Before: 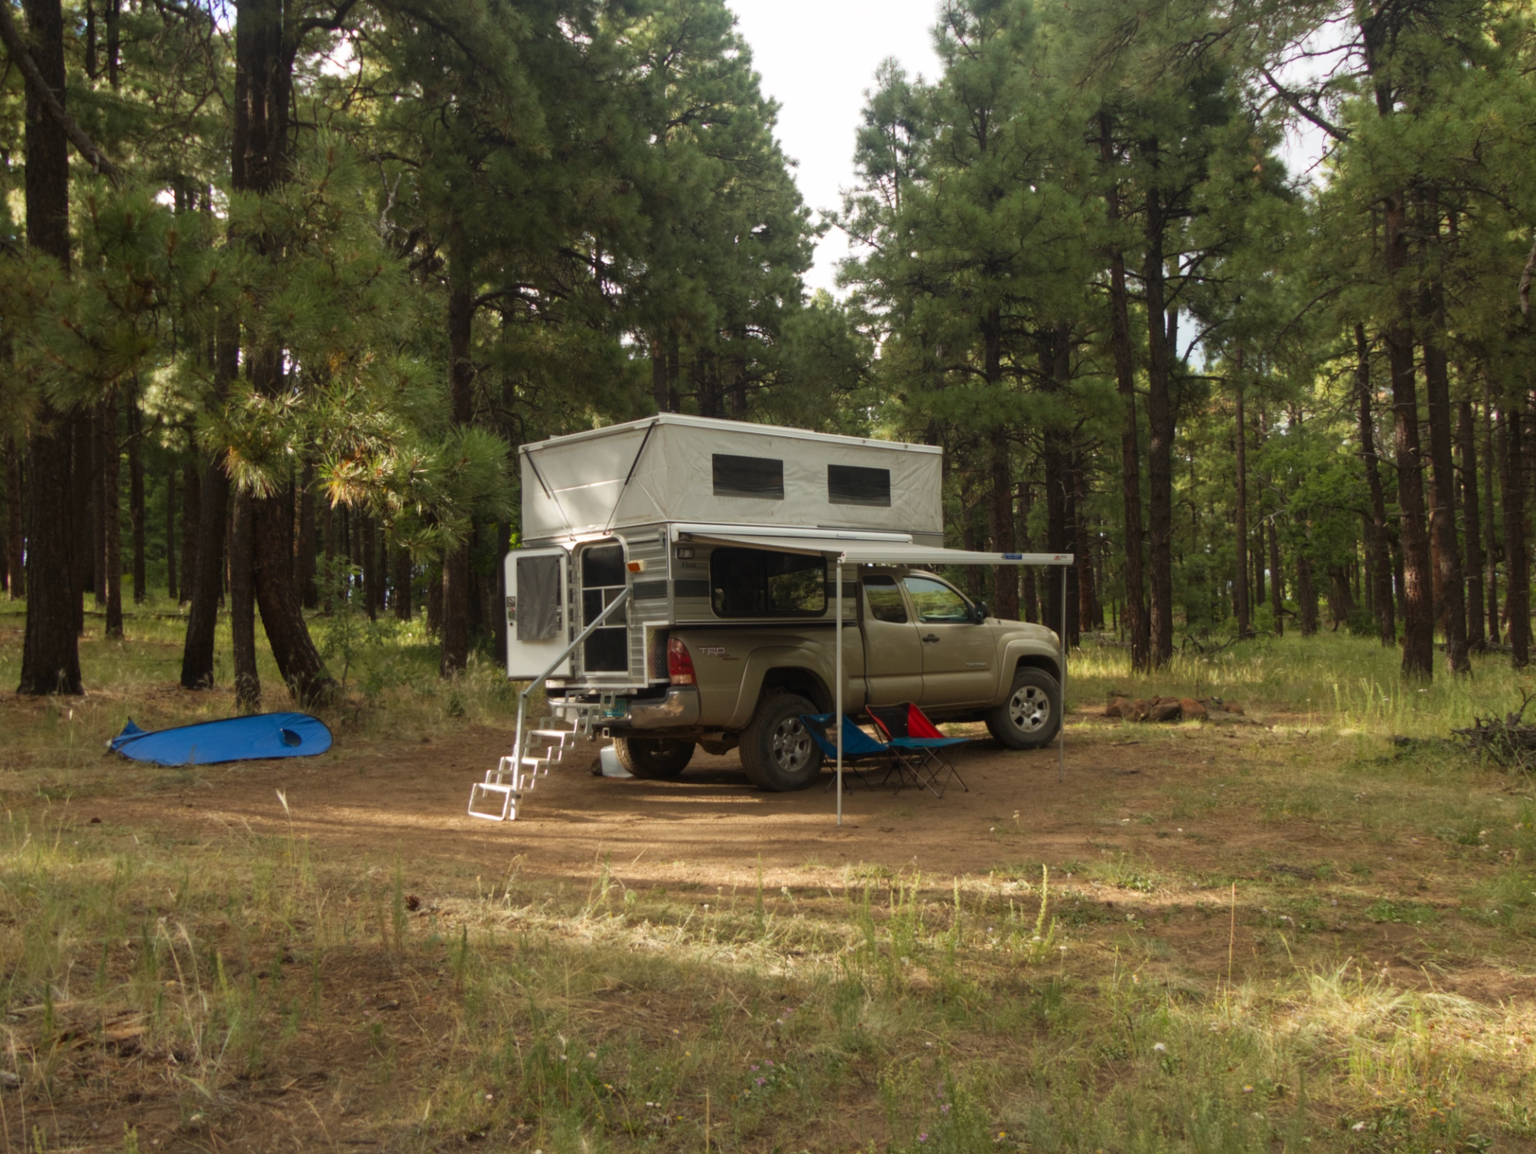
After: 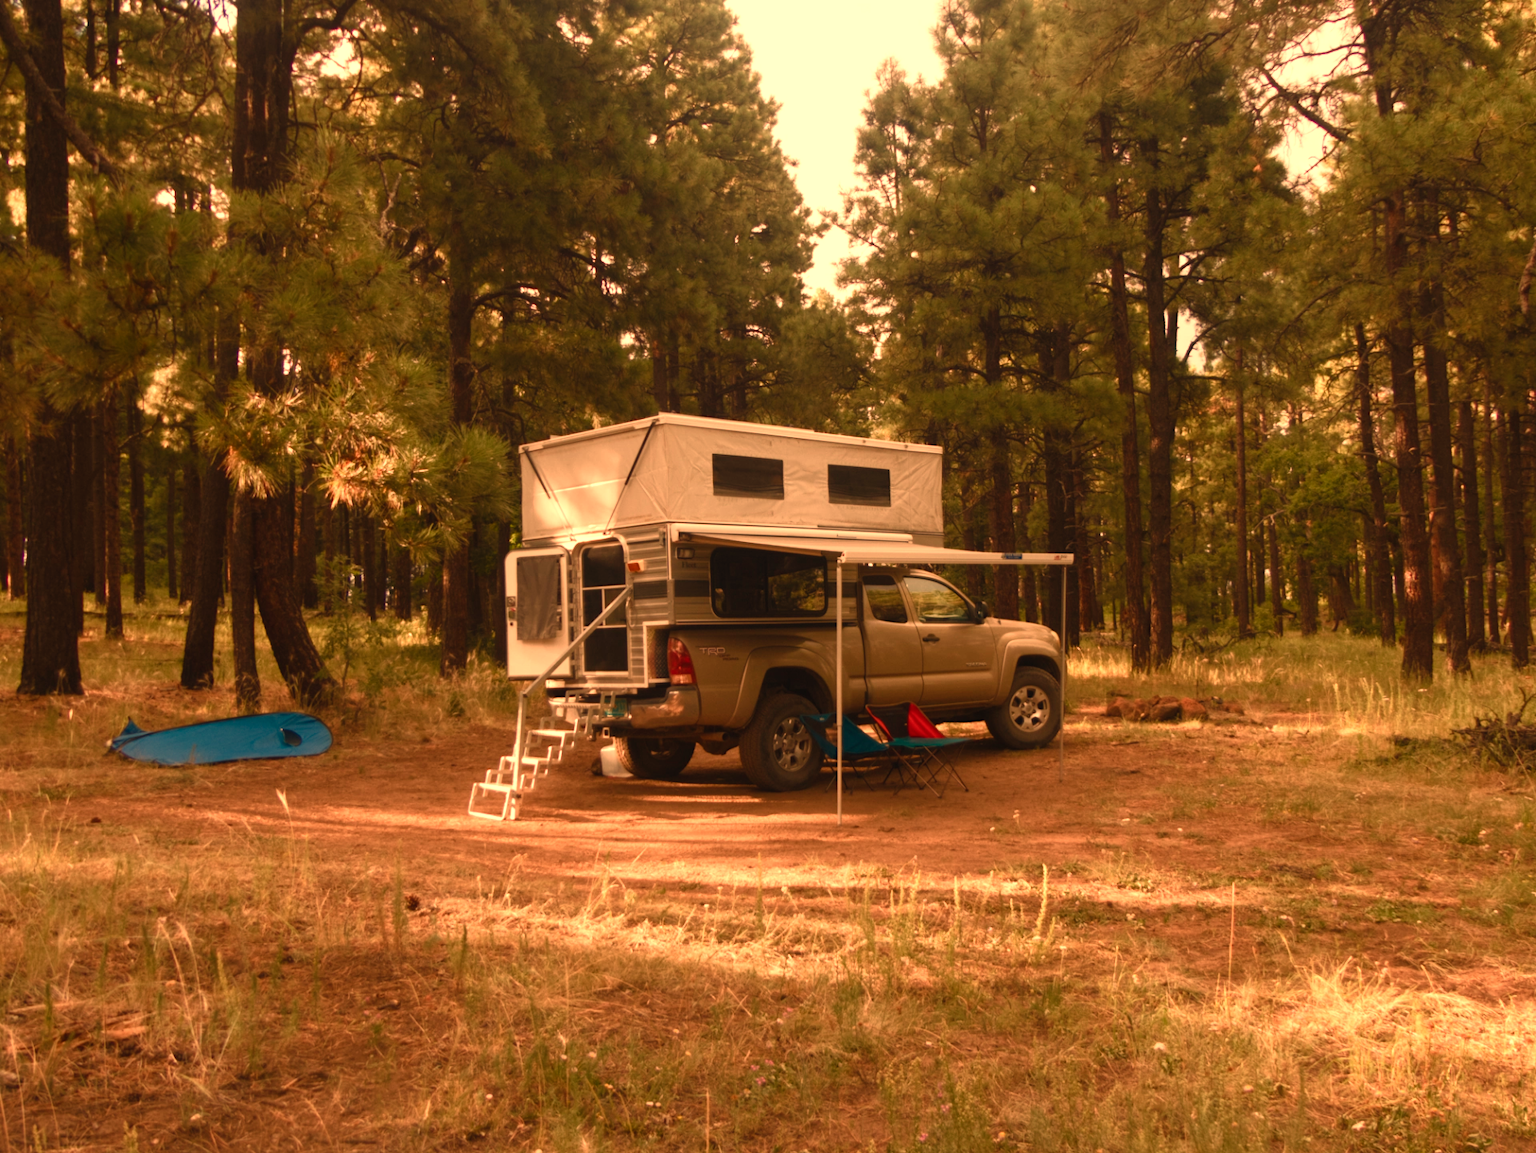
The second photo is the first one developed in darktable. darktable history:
color balance rgb: shadows lift › chroma 1%, shadows lift › hue 28.8°, power › hue 60°, highlights gain › chroma 1%, highlights gain › hue 60°, global offset › luminance 0.25%, perceptual saturation grading › highlights -20%, perceptual saturation grading › shadows 20%, perceptual brilliance grading › highlights 5%, perceptual brilliance grading › shadows -10%, global vibrance 19.67%
white balance: red 1.467, blue 0.684
